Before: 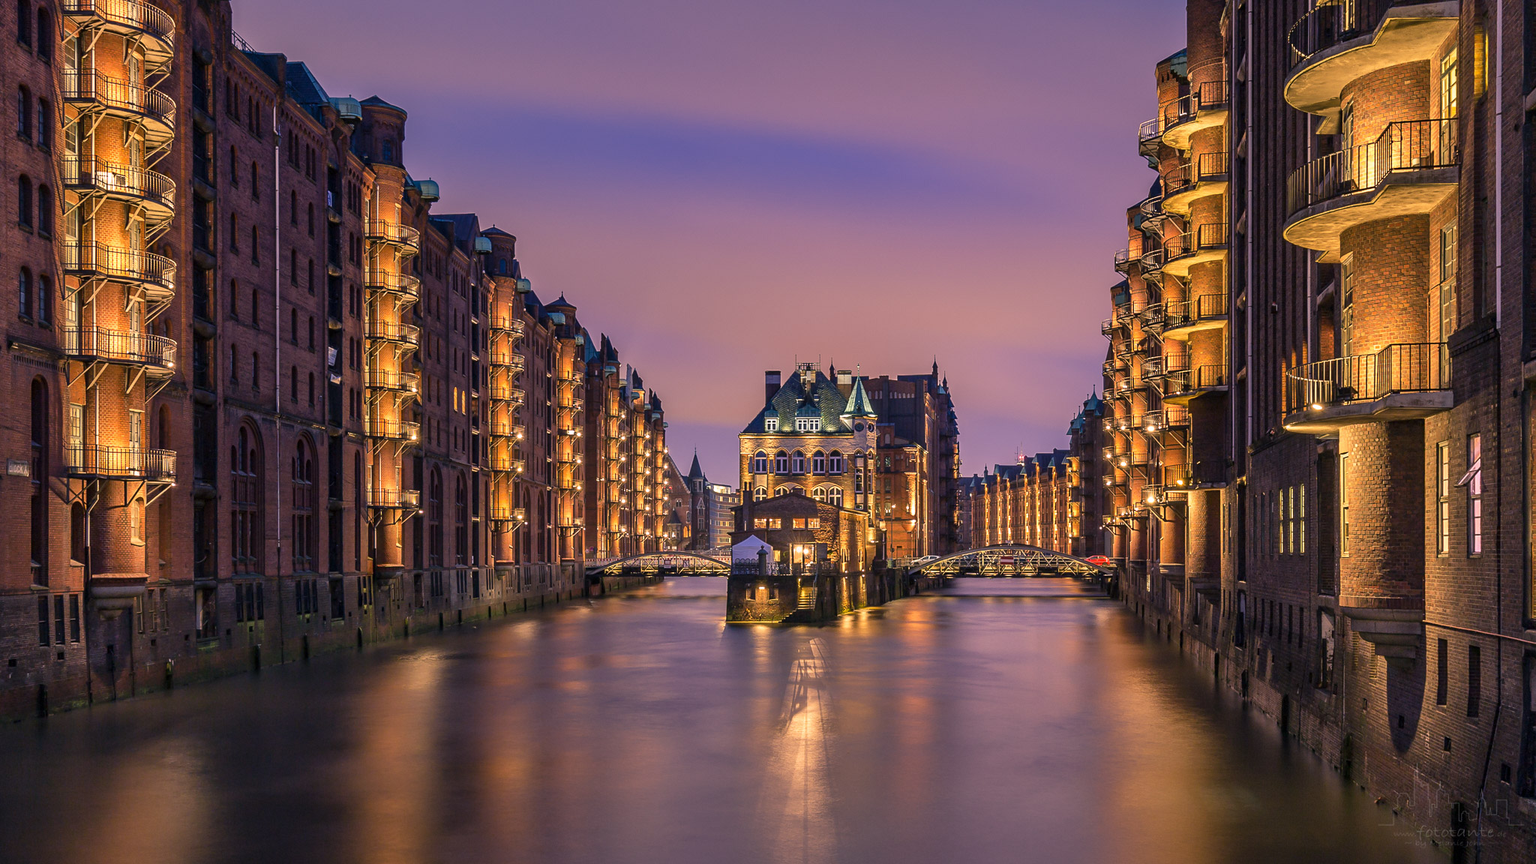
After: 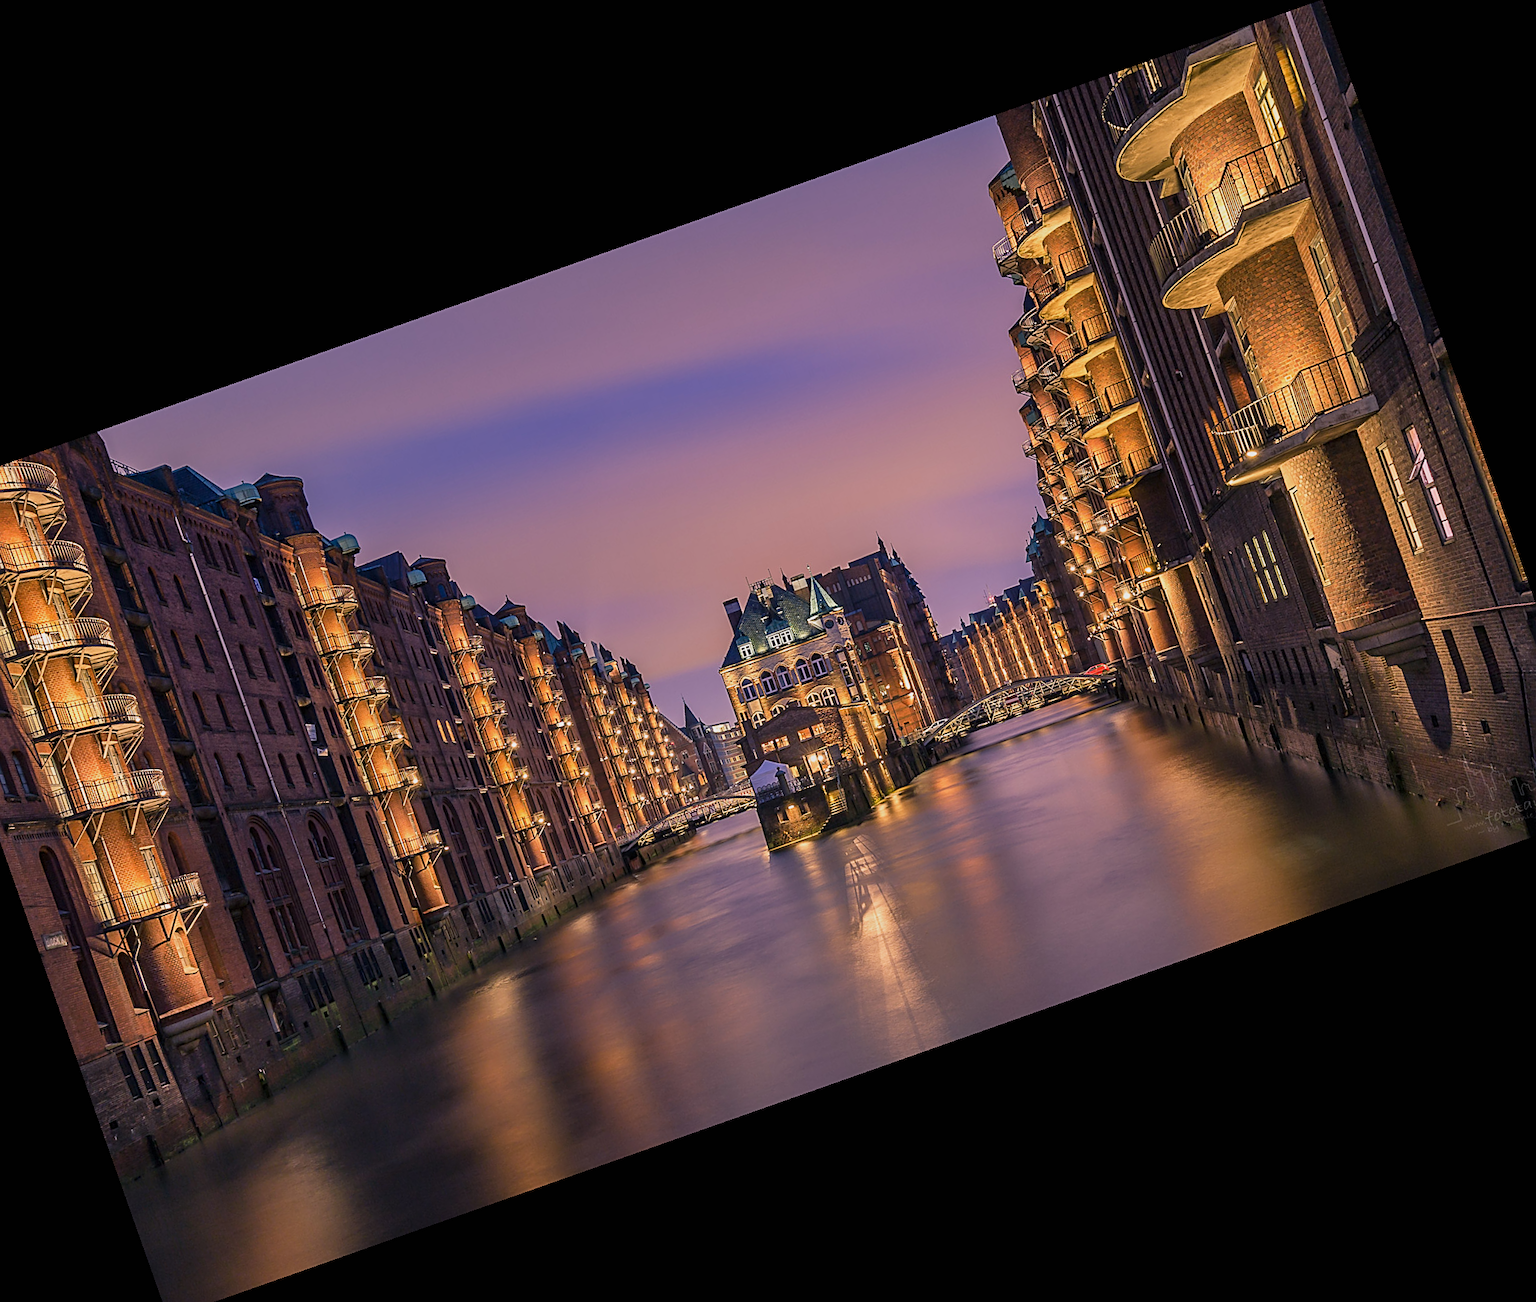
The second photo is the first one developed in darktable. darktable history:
sharpen: on, module defaults
sigmoid: contrast 1.22, skew 0.65
crop and rotate: angle 19.43°, left 6.812%, right 4.125%, bottom 1.087%
